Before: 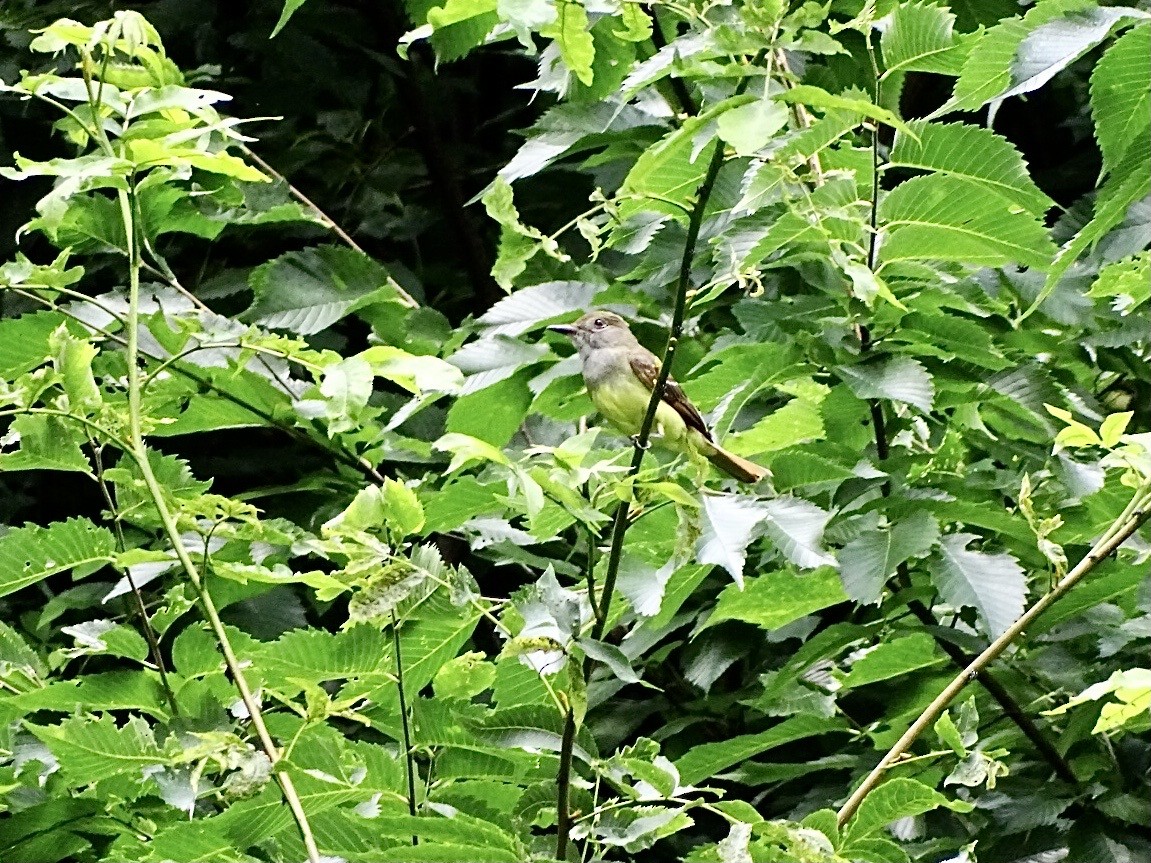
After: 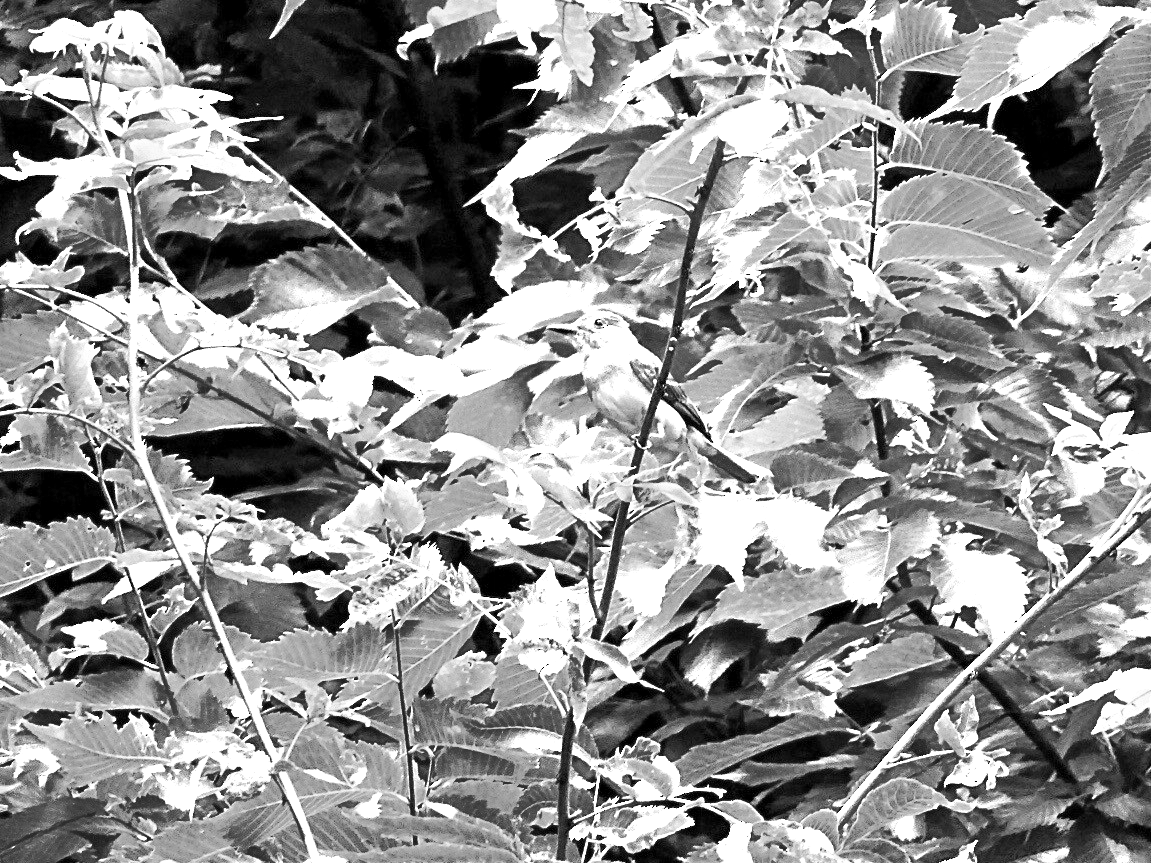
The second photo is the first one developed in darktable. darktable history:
monochrome: a -11.7, b 1.62, size 0.5, highlights 0.38
exposure: black level correction 0.001, exposure 1.646 EV, compensate exposure bias true, compensate highlight preservation false
color balance: contrast -0.5%
